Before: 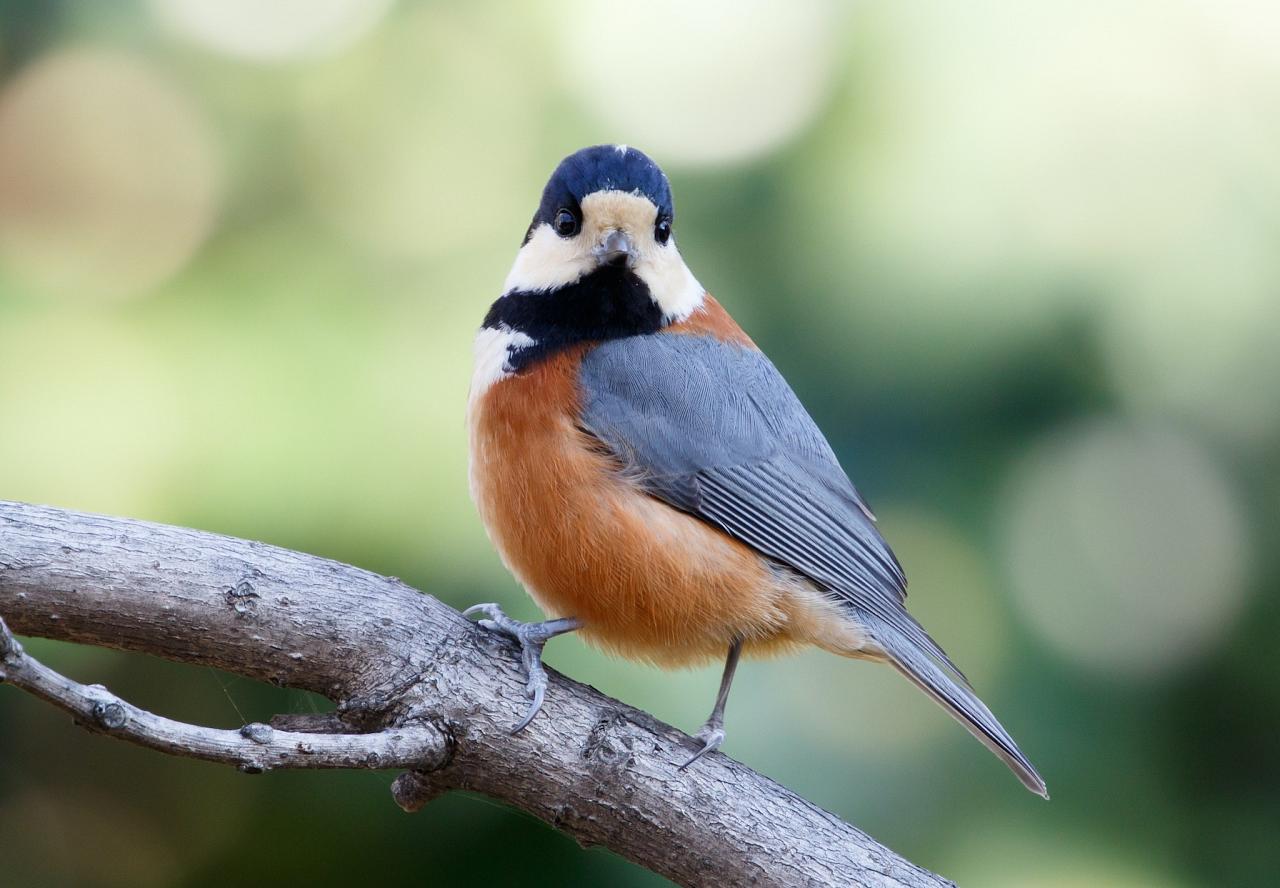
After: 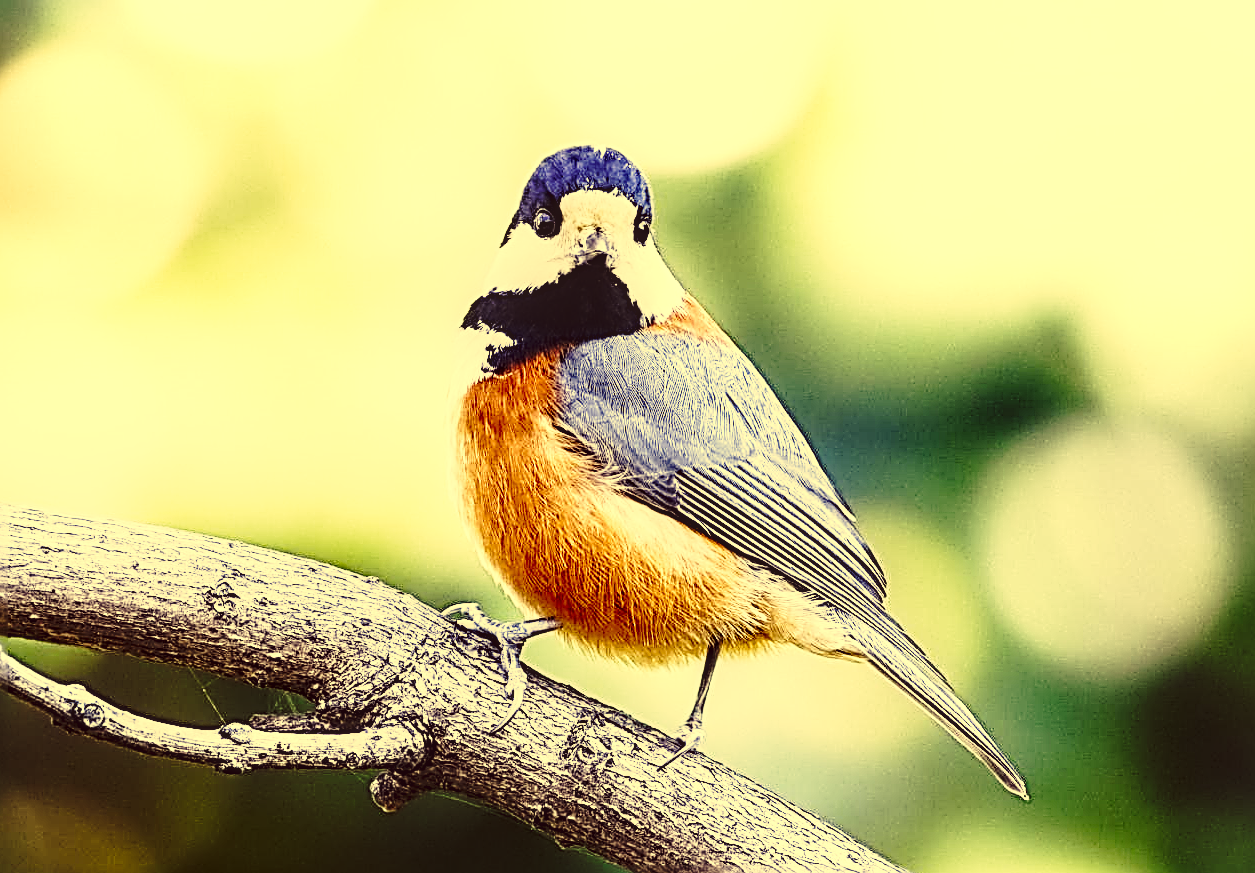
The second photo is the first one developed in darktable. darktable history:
contrast equalizer: octaves 7, y [[0.5 ×6], [0.5 ×6], [0.5 ×6], [0 ×6], [0, 0, 0, 0.581, 0.011, 0]]
crop: left 1.663%, right 0.28%, bottom 1.581%
base curve: curves: ch0 [(0, 0) (0.028, 0.03) (0.105, 0.232) (0.387, 0.748) (0.754, 0.968) (1, 1)], preserve colors none
sharpen: radius 3.154, amount 1.724
tone equalizer: -8 EV -0.769 EV, -7 EV -0.733 EV, -6 EV -0.607 EV, -5 EV -0.36 EV, -3 EV 0.38 EV, -2 EV 0.6 EV, -1 EV 0.676 EV, +0 EV 0.778 EV, edges refinement/feathering 500, mask exposure compensation -1.57 EV, preserve details no
local contrast: detail 130%
color correction: highlights a* -0.401, highlights b* 39.66, shadows a* 9.65, shadows b* -0.425
